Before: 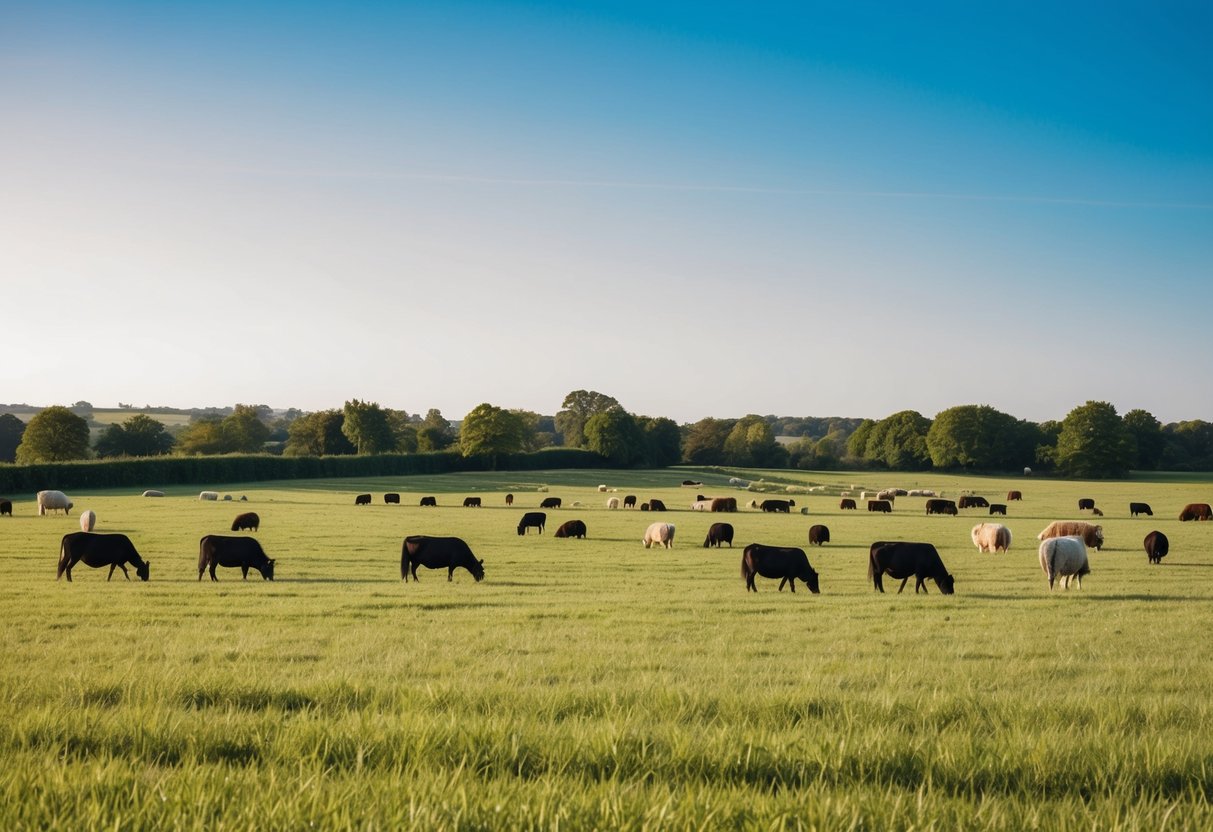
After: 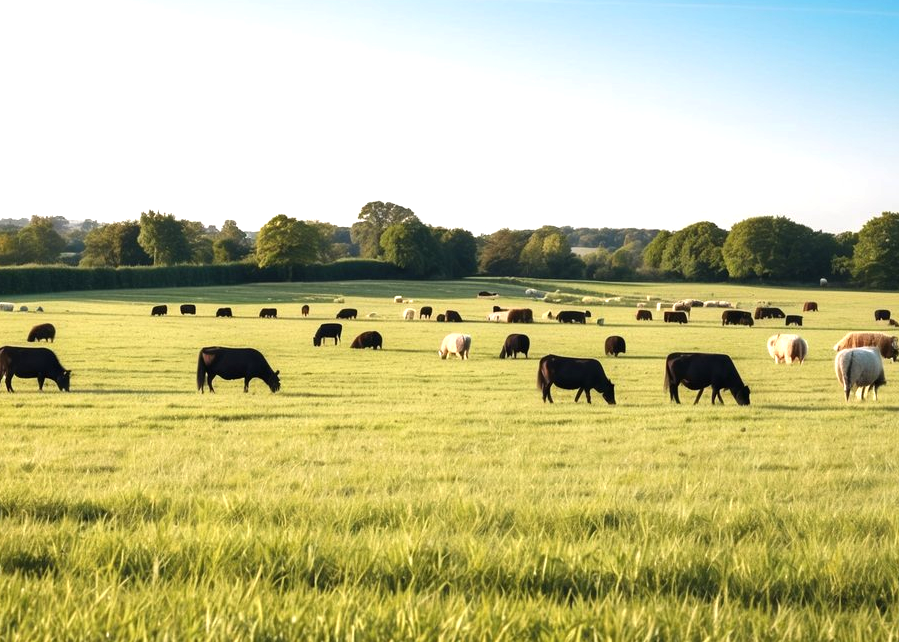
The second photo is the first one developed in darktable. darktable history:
color balance rgb: perceptual saturation grading › global saturation 0.963%, contrast 5.257%
exposure: exposure 0.747 EV, compensate highlight preservation false
crop: left 16.878%, top 22.833%, right 8.938%
